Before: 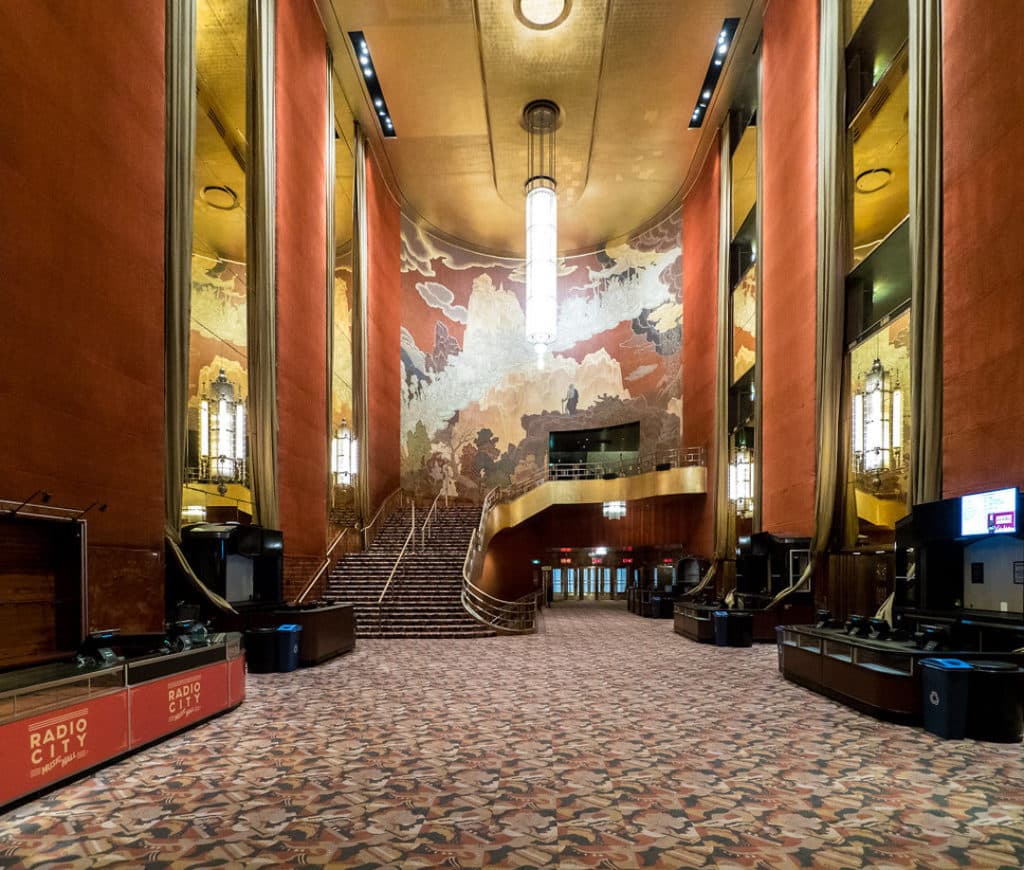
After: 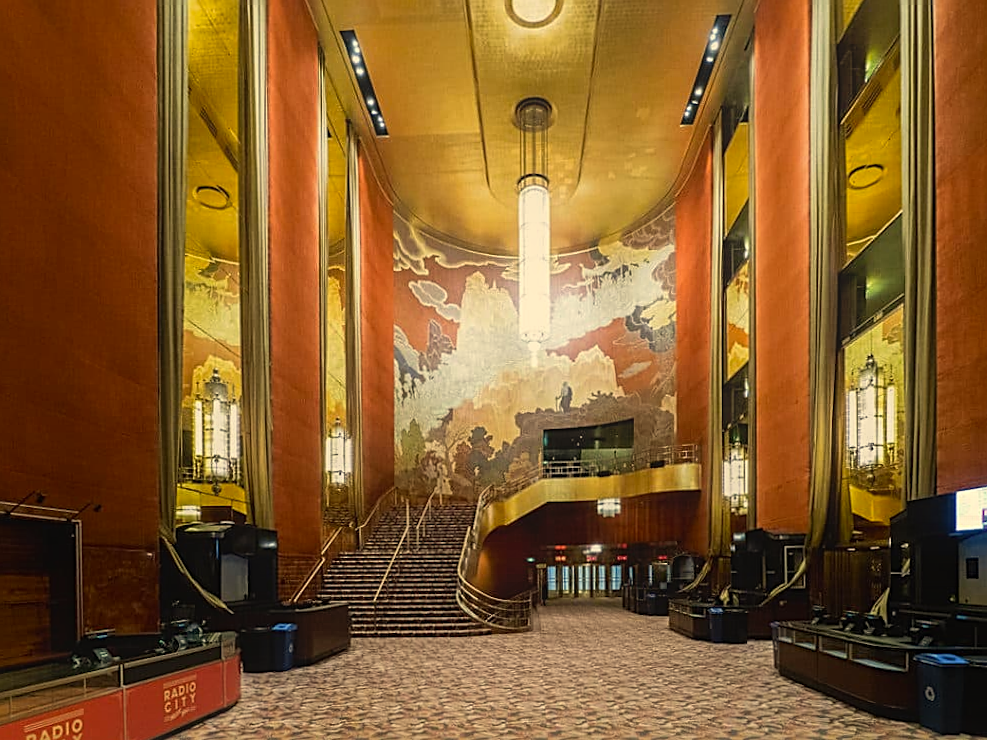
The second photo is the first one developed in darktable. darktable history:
contrast equalizer: octaves 7, y [[0.439, 0.44, 0.442, 0.457, 0.493, 0.498], [0.5 ×6], [0.5 ×6], [0 ×6], [0 ×6]]
crop and rotate: angle 0.337°, left 0.301%, right 2.585%, bottom 14.268%
sharpen: on, module defaults
color correction: highlights a* 2.51, highlights b* 22.64
